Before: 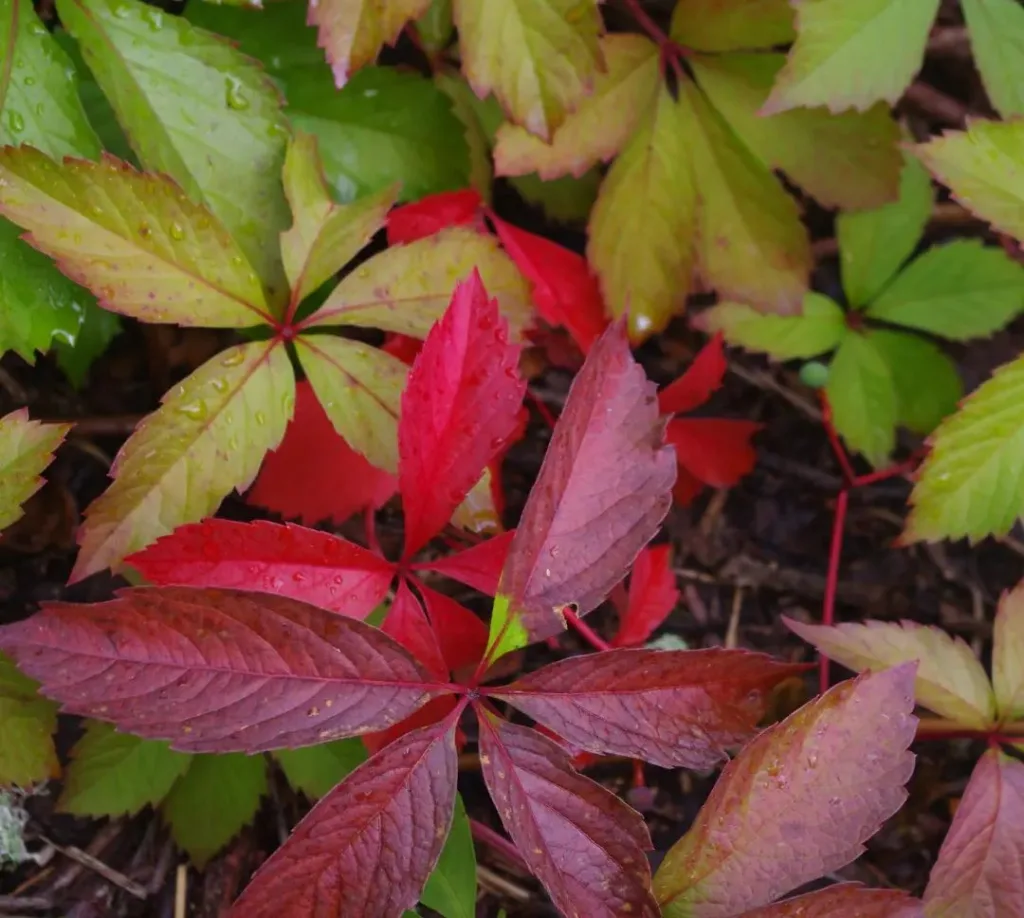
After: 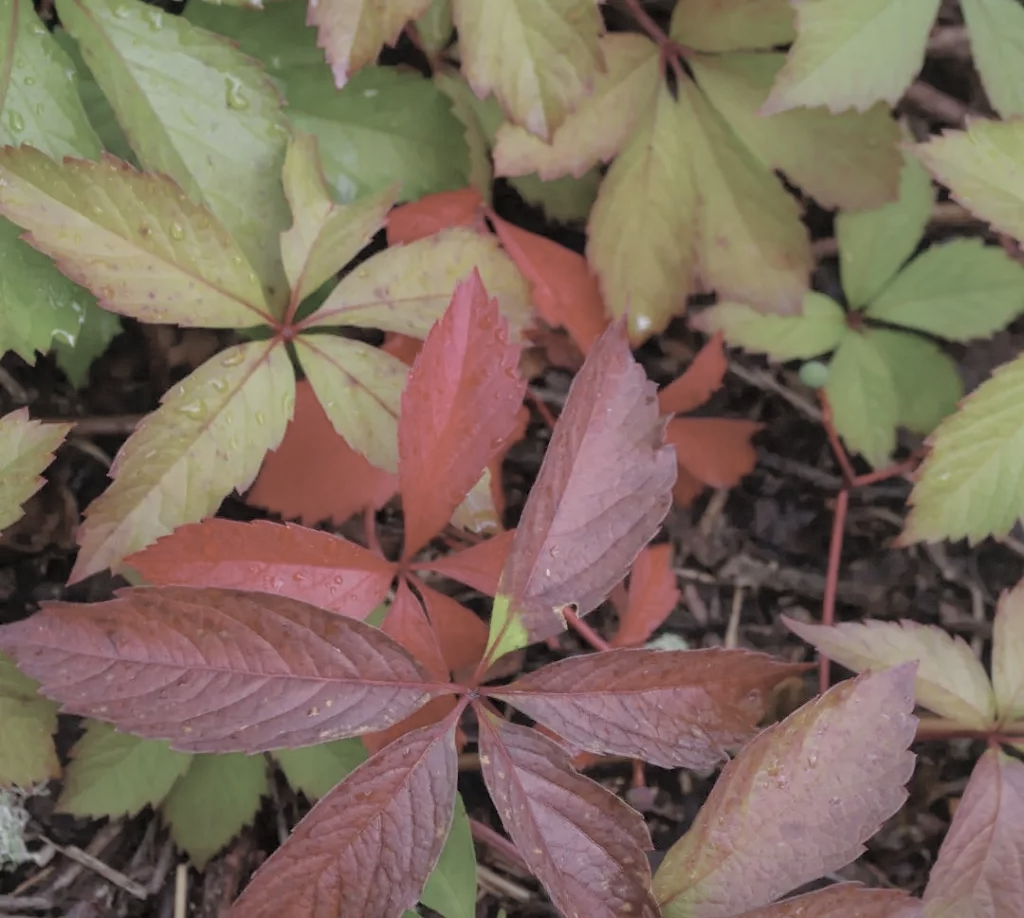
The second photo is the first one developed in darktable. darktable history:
local contrast: on, module defaults
contrast brightness saturation: brightness 0.183, saturation -0.498
tone equalizer: -8 EV 0.265 EV, -7 EV 0.432 EV, -6 EV 0.39 EV, -5 EV 0.249 EV, -3 EV -0.277 EV, -2 EV -0.39 EV, -1 EV -0.414 EV, +0 EV -0.246 EV, edges refinement/feathering 500, mask exposure compensation -1.57 EV, preserve details no
